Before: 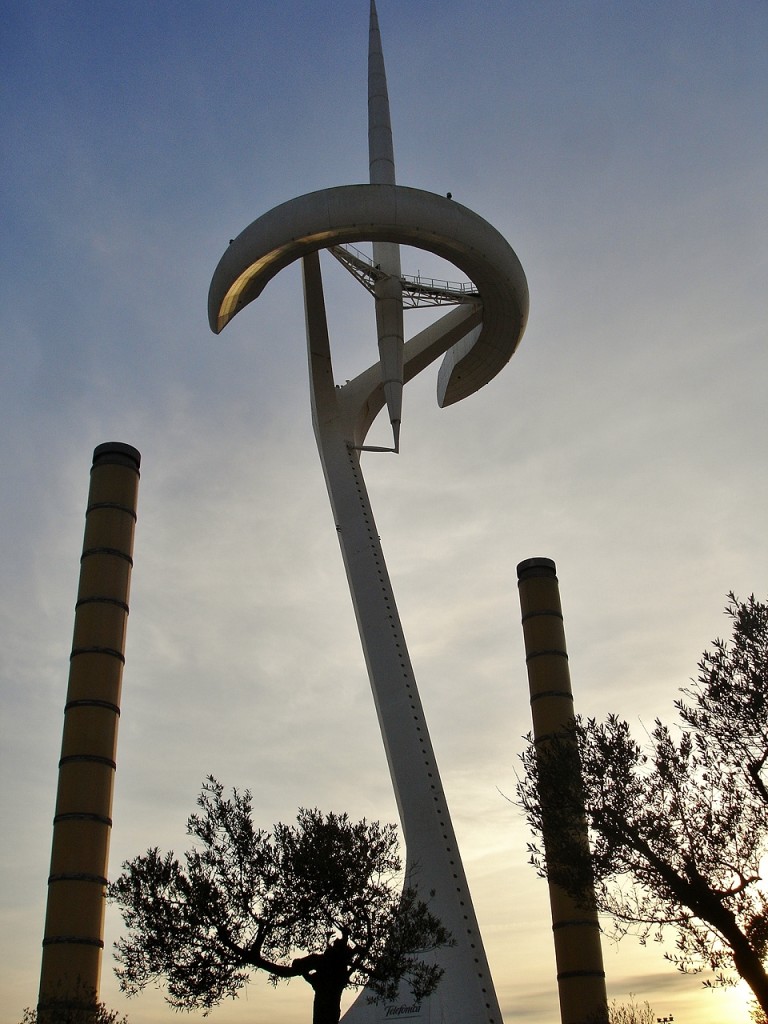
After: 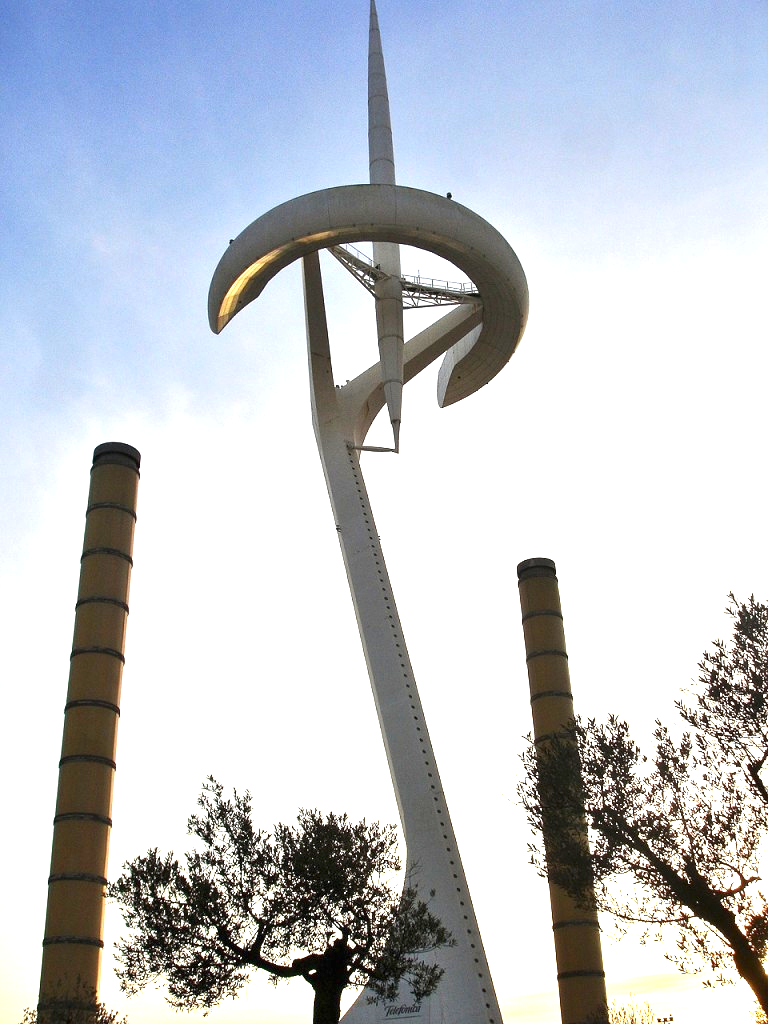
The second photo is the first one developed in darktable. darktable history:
exposure: black level correction 0, exposure 1.739 EV, compensate highlight preservation false
